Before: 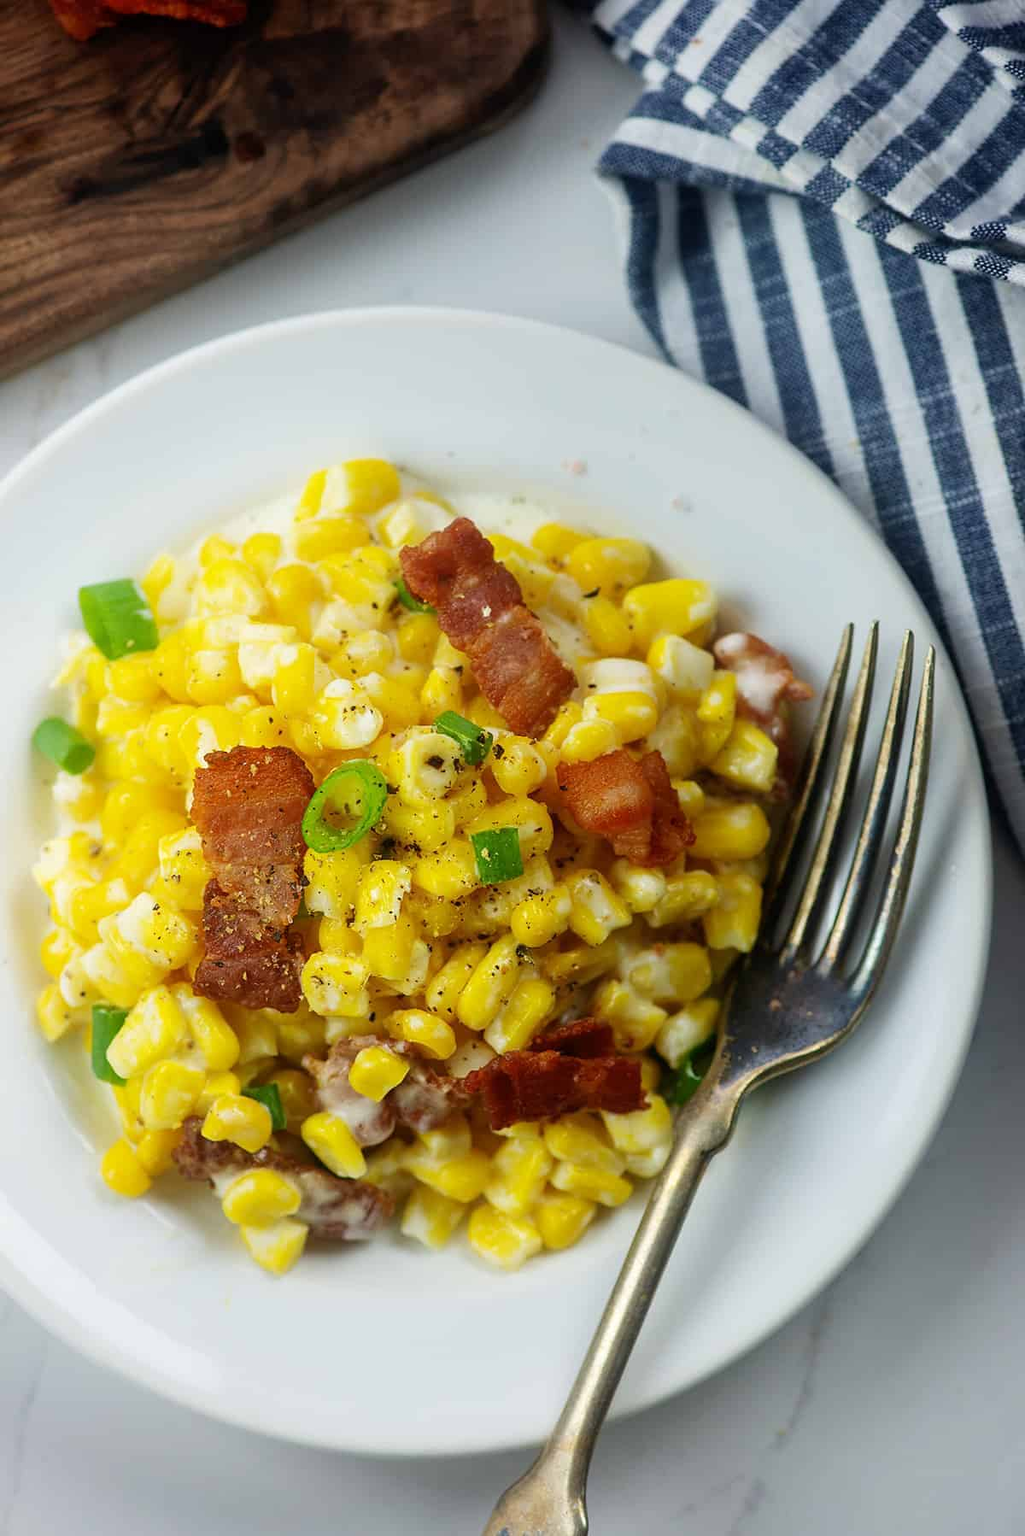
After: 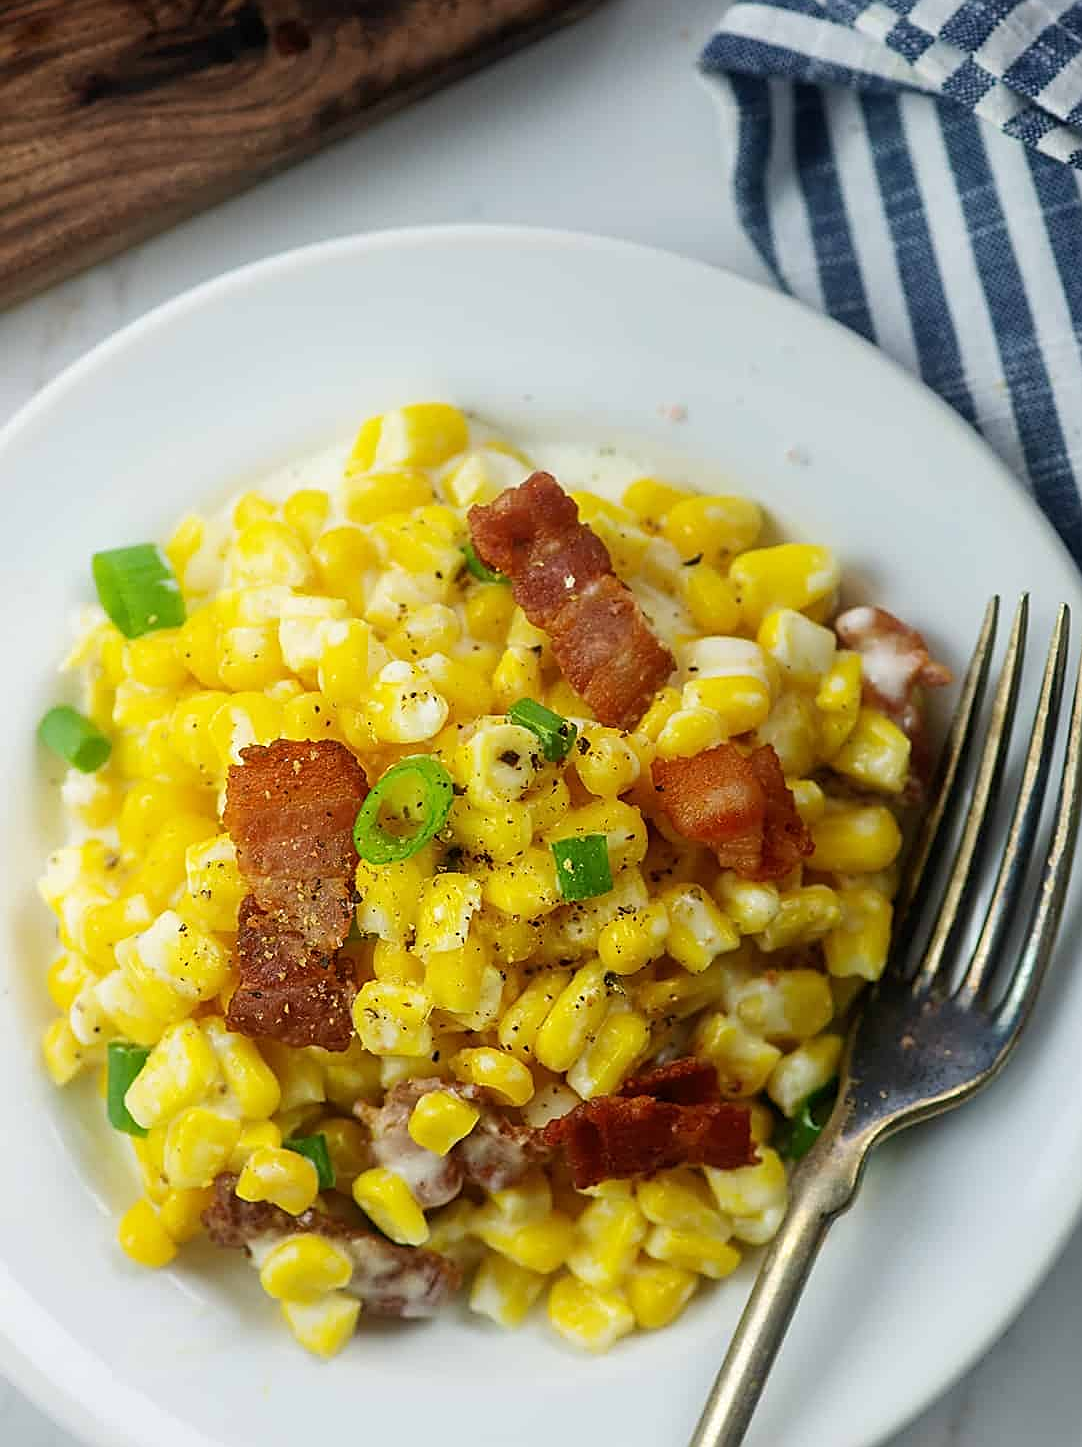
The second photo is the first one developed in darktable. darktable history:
sharpen: on, module defaults
crop: top 7.485%, right 9.82%, bottom 11.993%
